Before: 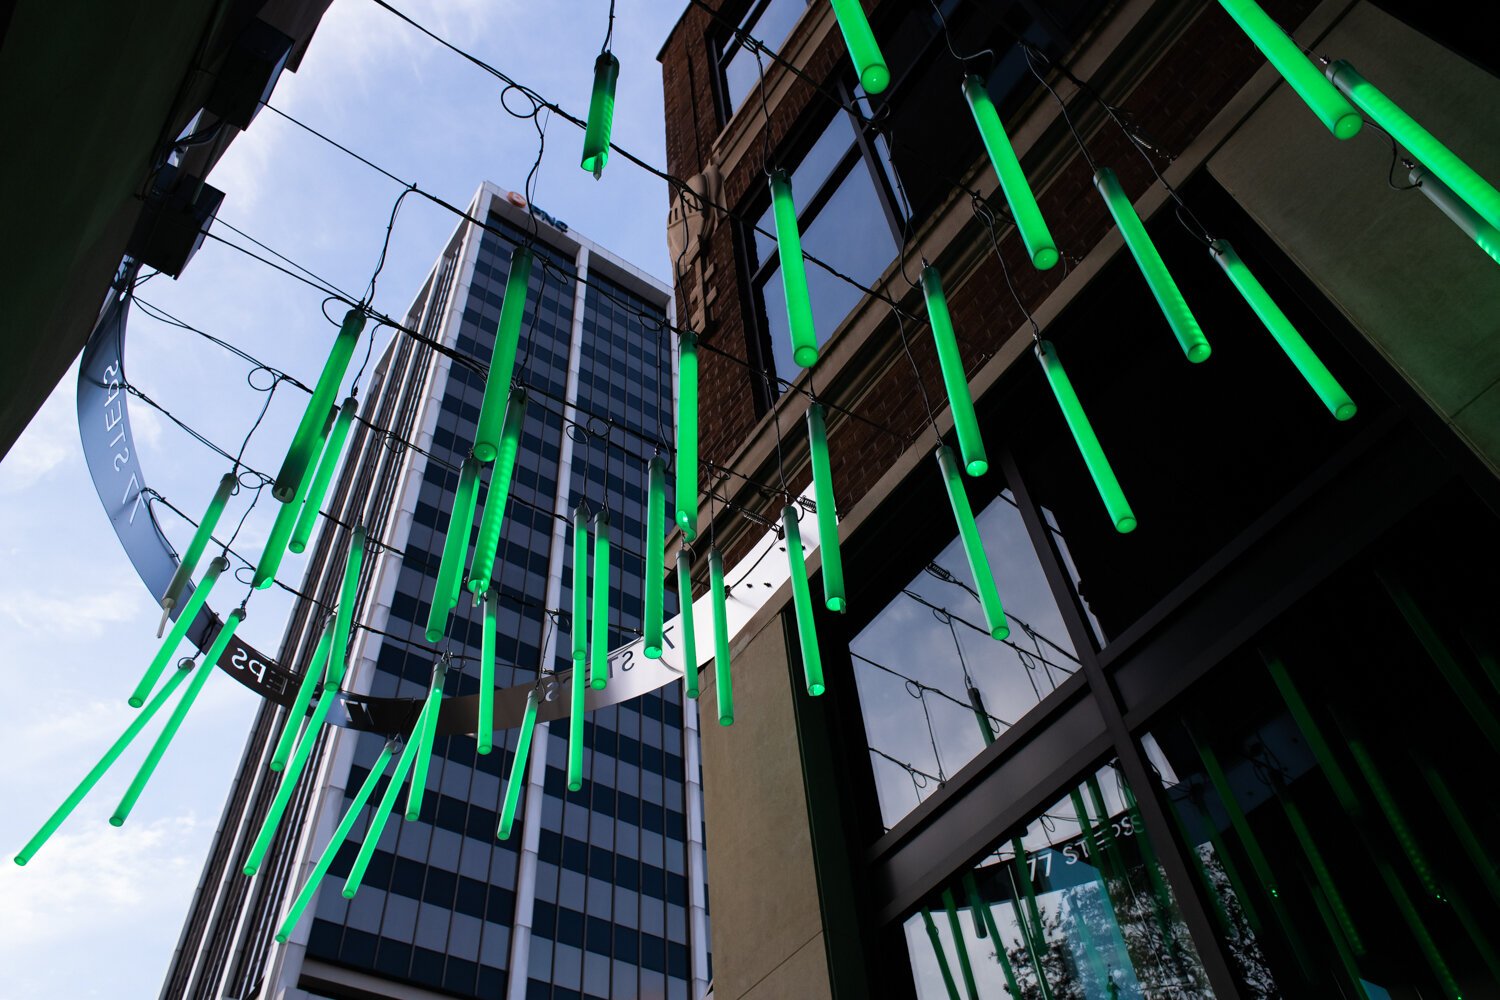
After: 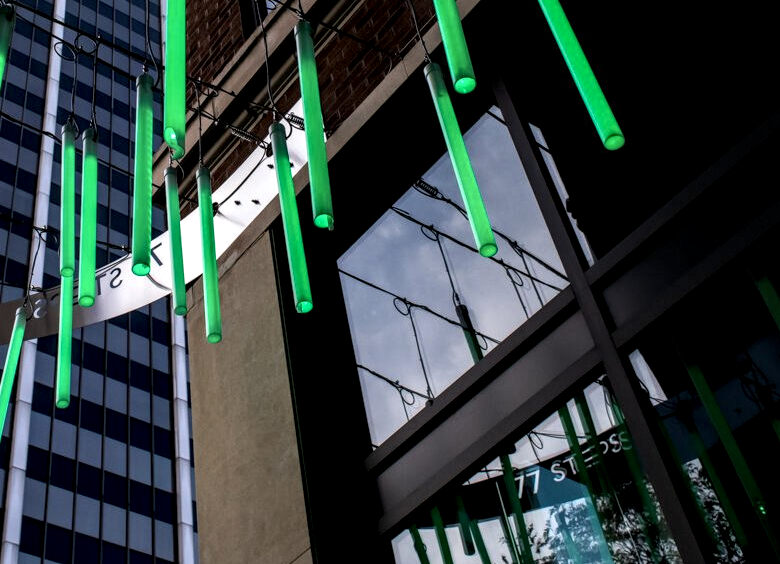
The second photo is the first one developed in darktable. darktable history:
local contrast: highlights 22%, shadows 72%, detail 170%
crop: left 34.189%, top 38.398%, right 13.789%, bottom 5.145%
contrast brightness saturation: contrast 0.075
